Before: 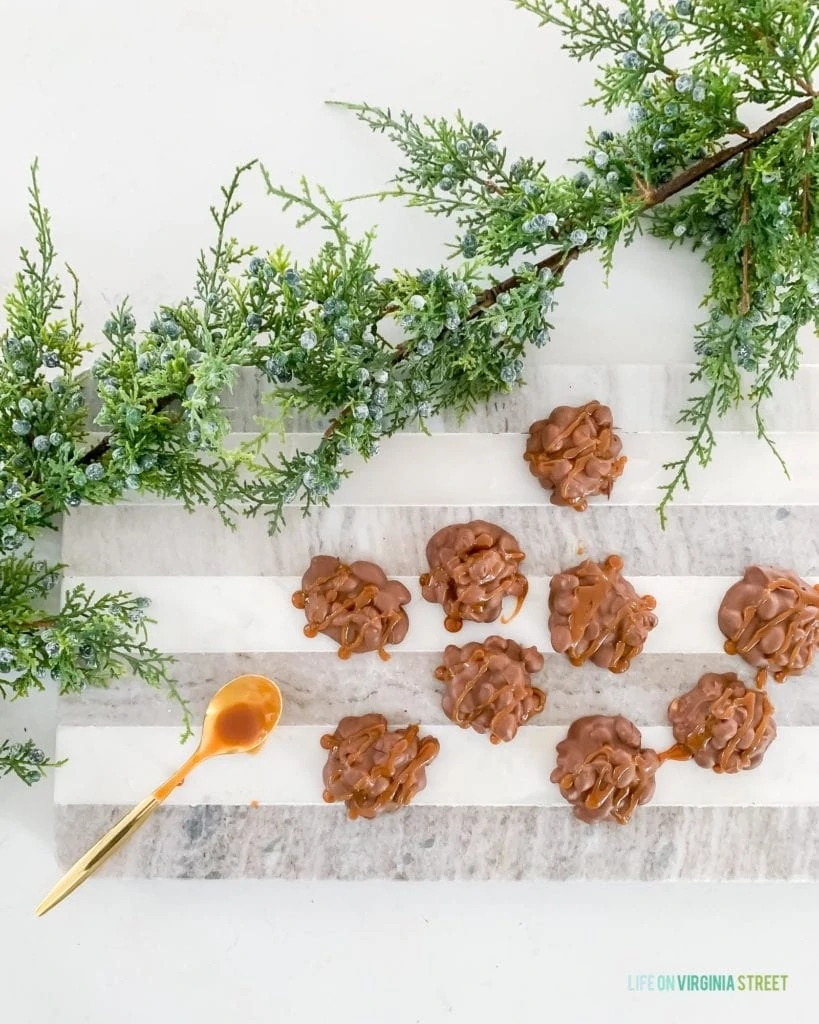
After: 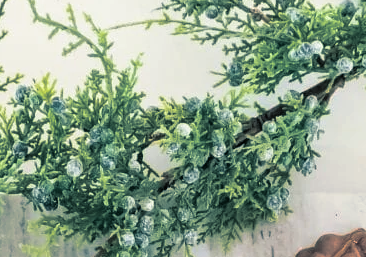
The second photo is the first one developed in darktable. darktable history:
split-toning: shadows › hue 205.2°, shadows › saturation 0.43, highlights › hue 54°, highlights › saturation 0.54
crop: left 28.64%, top 16.832%, right 26.637%, bottom 58.055%
velvia: on, module defaults
